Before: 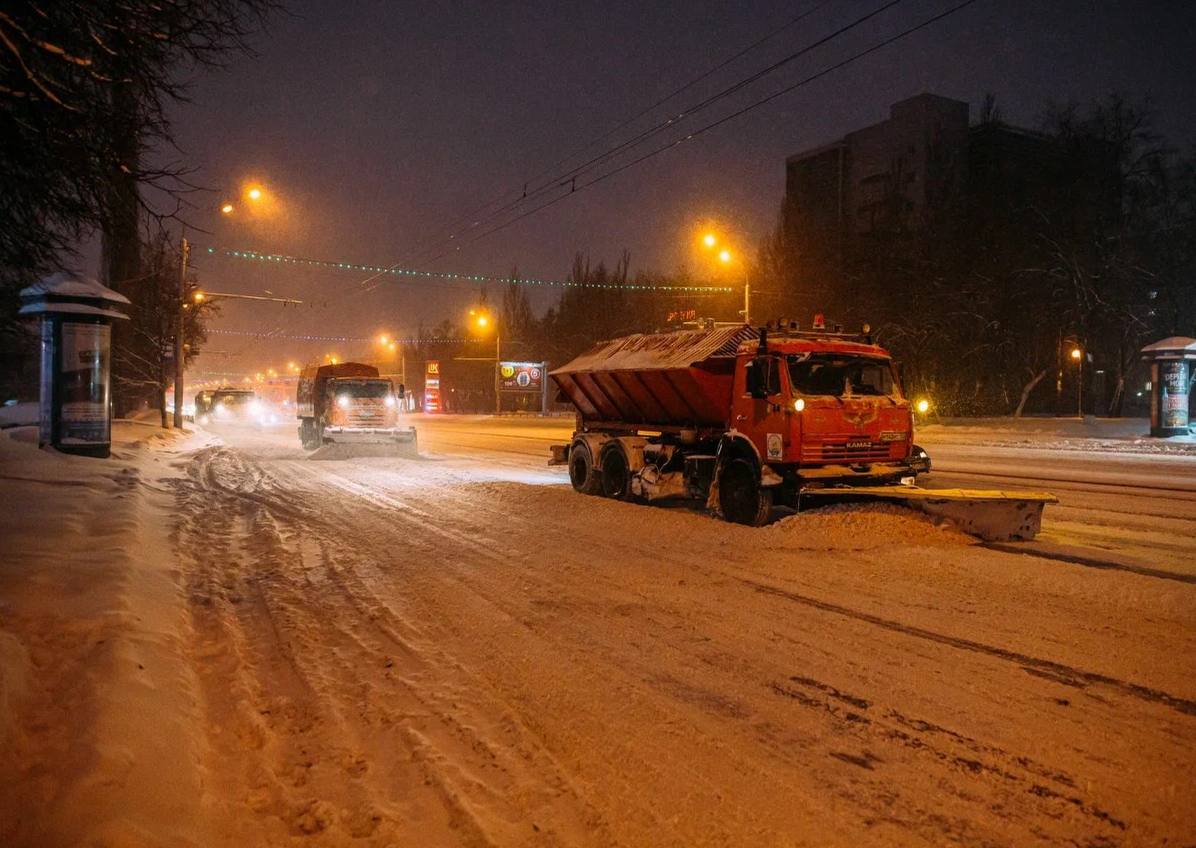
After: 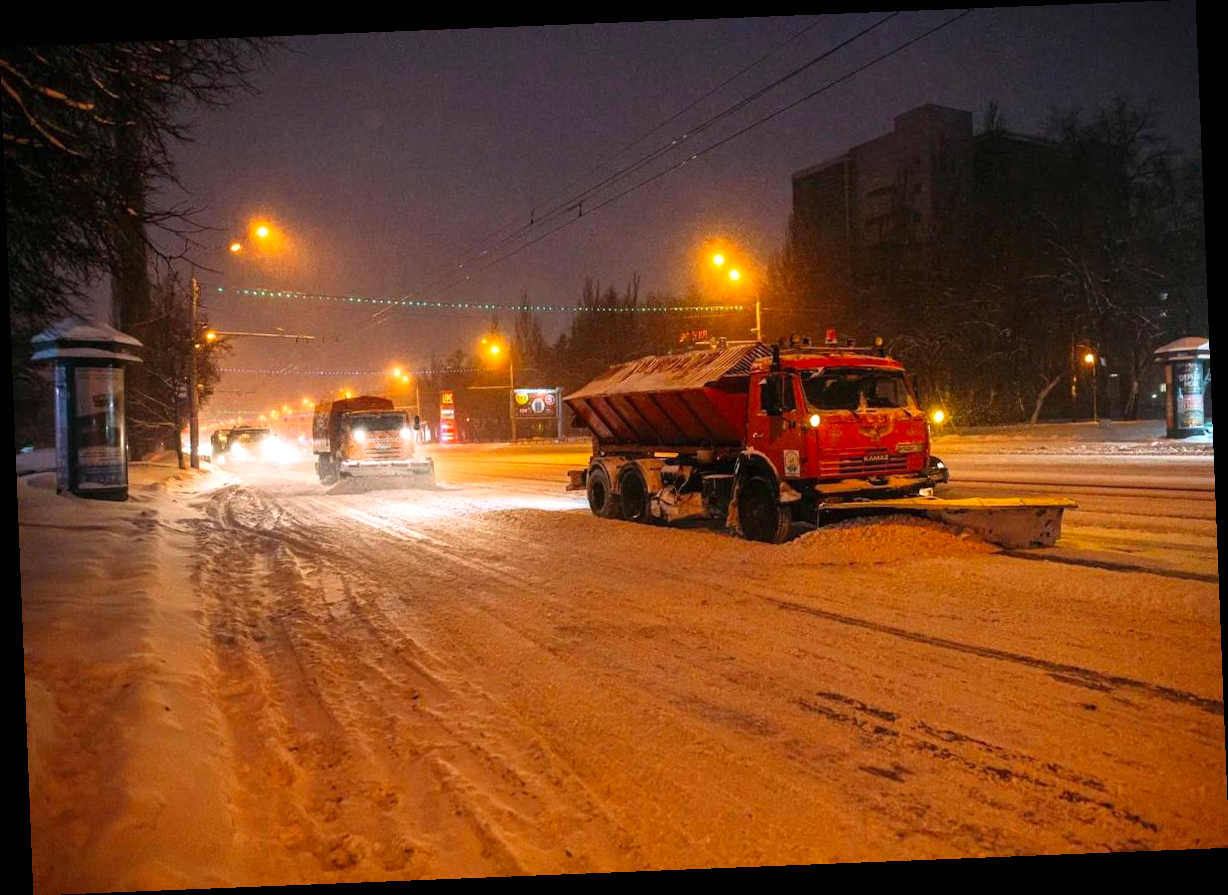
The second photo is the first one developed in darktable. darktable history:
rotate and perspective: rotation -2.29°, automatic cropping off
exposure: black level correction 0, exposure 0.5 EV, compensate highlight preservation false
vibrance: vibrance 50%
